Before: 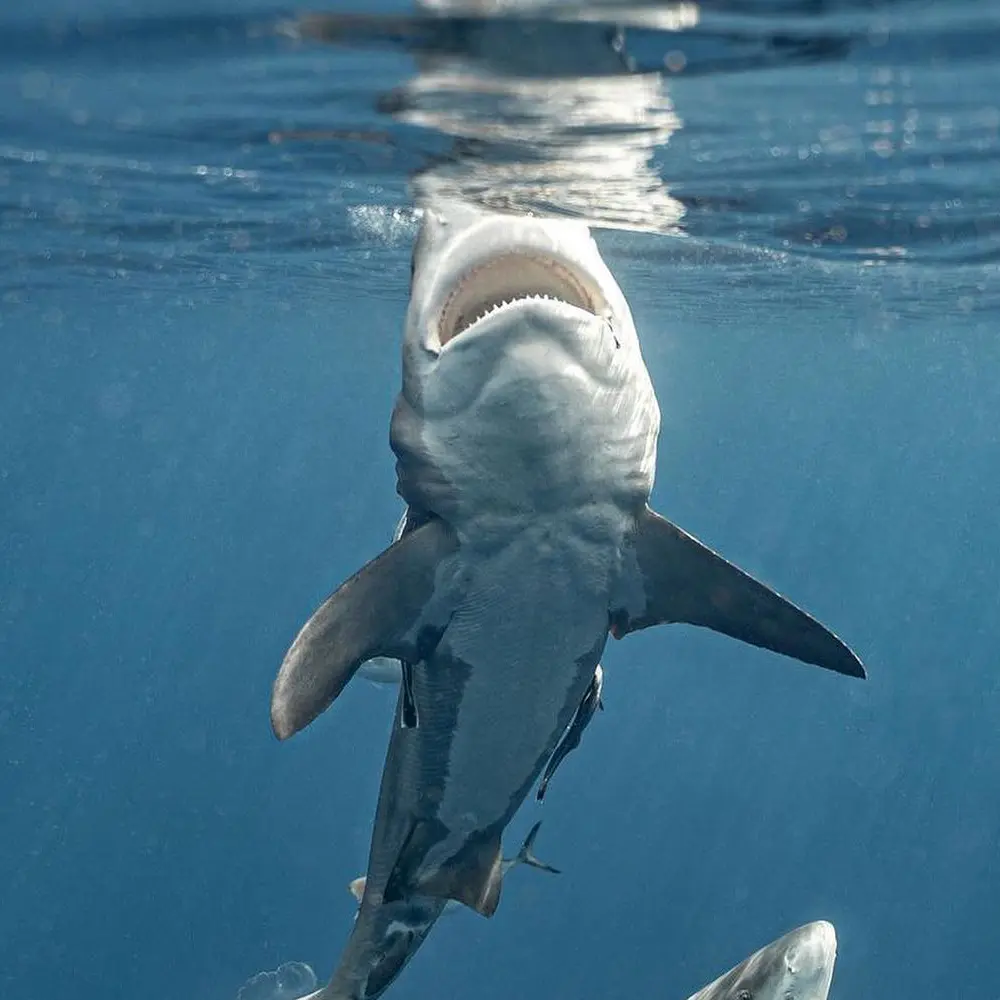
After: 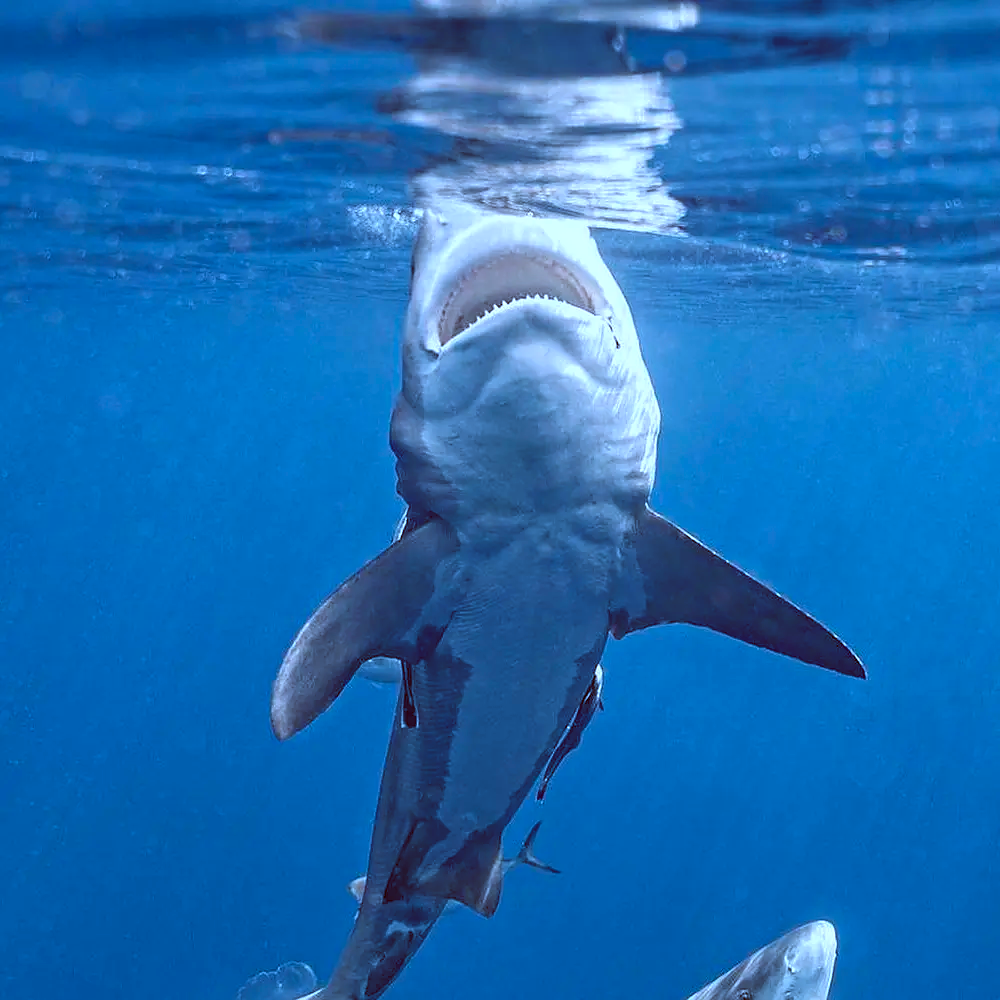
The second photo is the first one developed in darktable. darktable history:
color balance: lift [1, 1.015, 1.004, 0.985], gamma [1, 0.958, 0.971, 1.042], gain [1, 0.956, 0.977, 1.044]
sharpen: radius 1.559, amount 0.373, threshold 1.271
color calibration: illuminant as shot in camera, adaptation linear Bradford (ICC v4), x 0.406, y 0.405, temperature 3570.35 K, saturation algorithm version 1 (2020)
